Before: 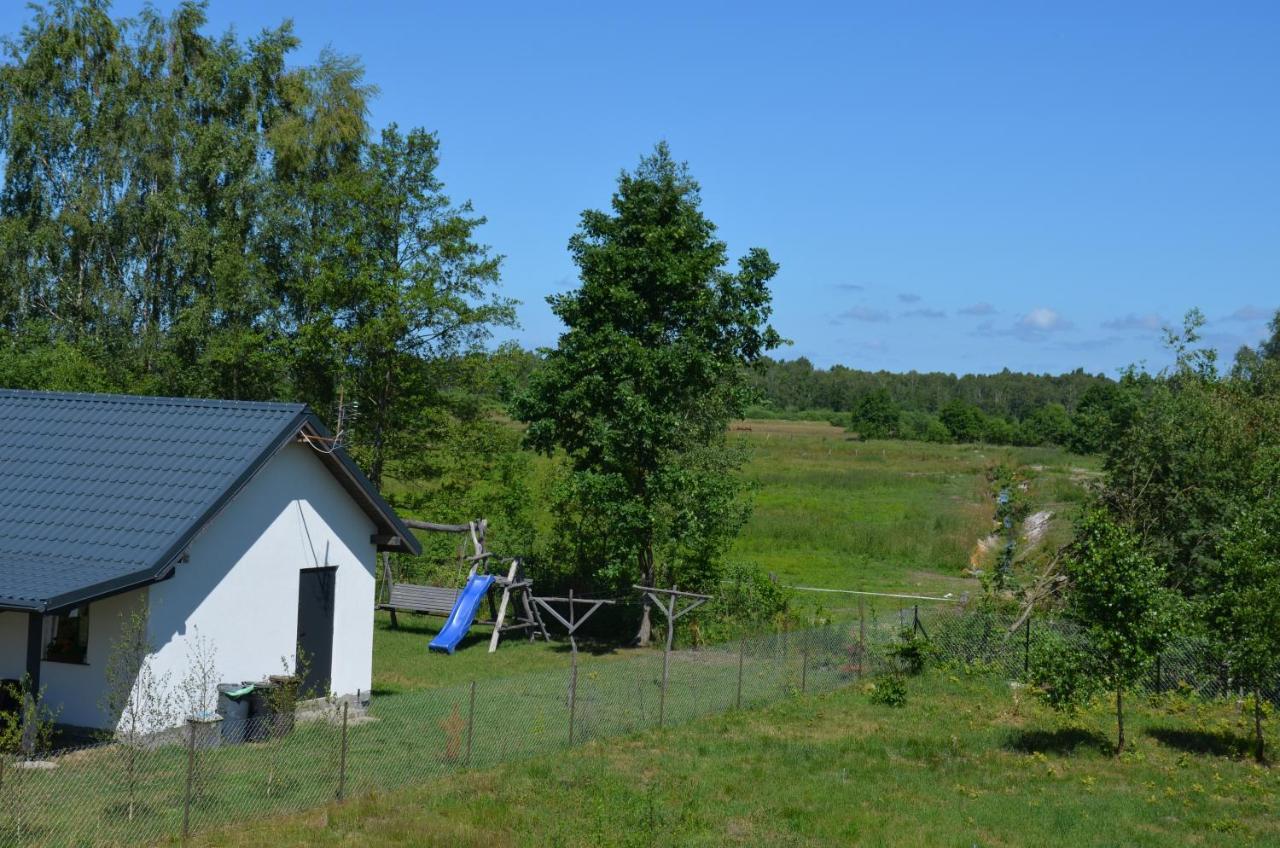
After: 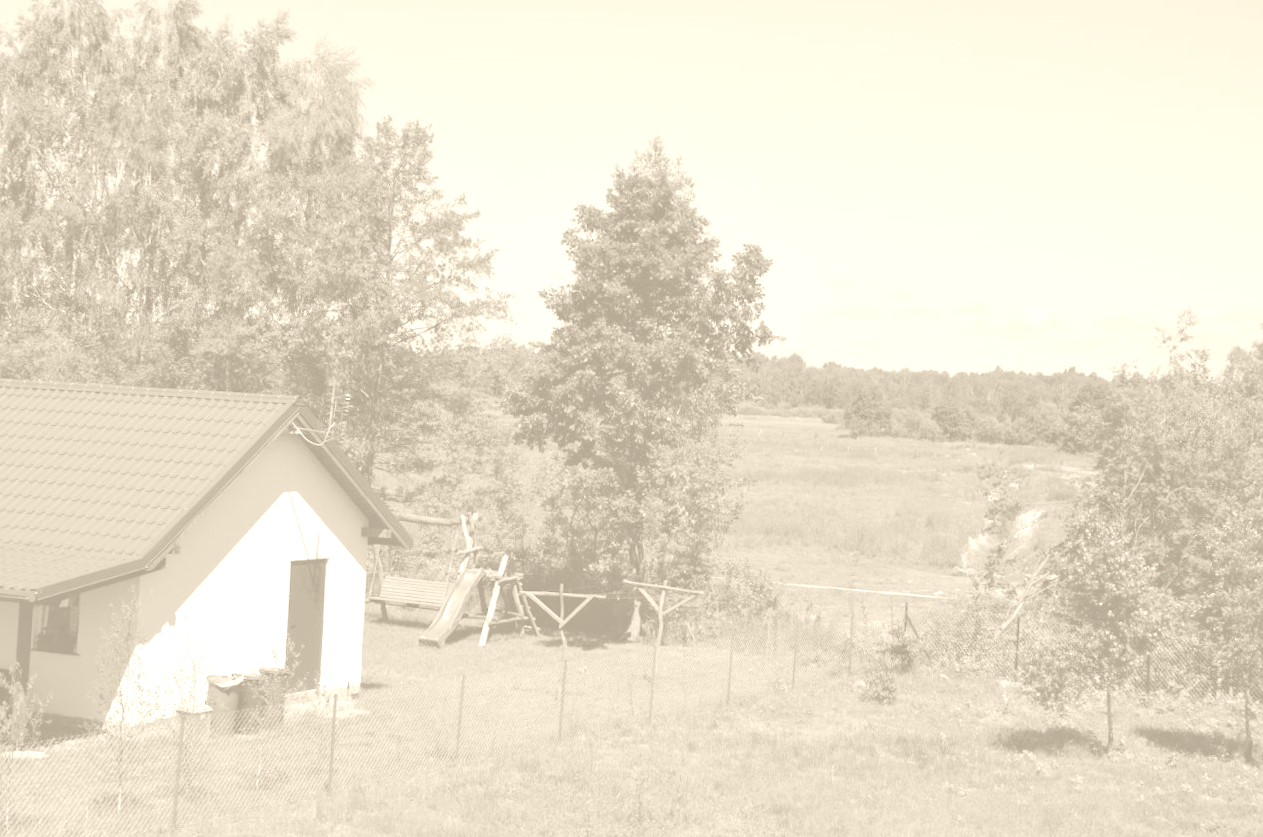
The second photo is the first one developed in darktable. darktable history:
crop and rotate: angle -0.5°
colorize: hue 36°, saturation 71%, lightness 80.79%
